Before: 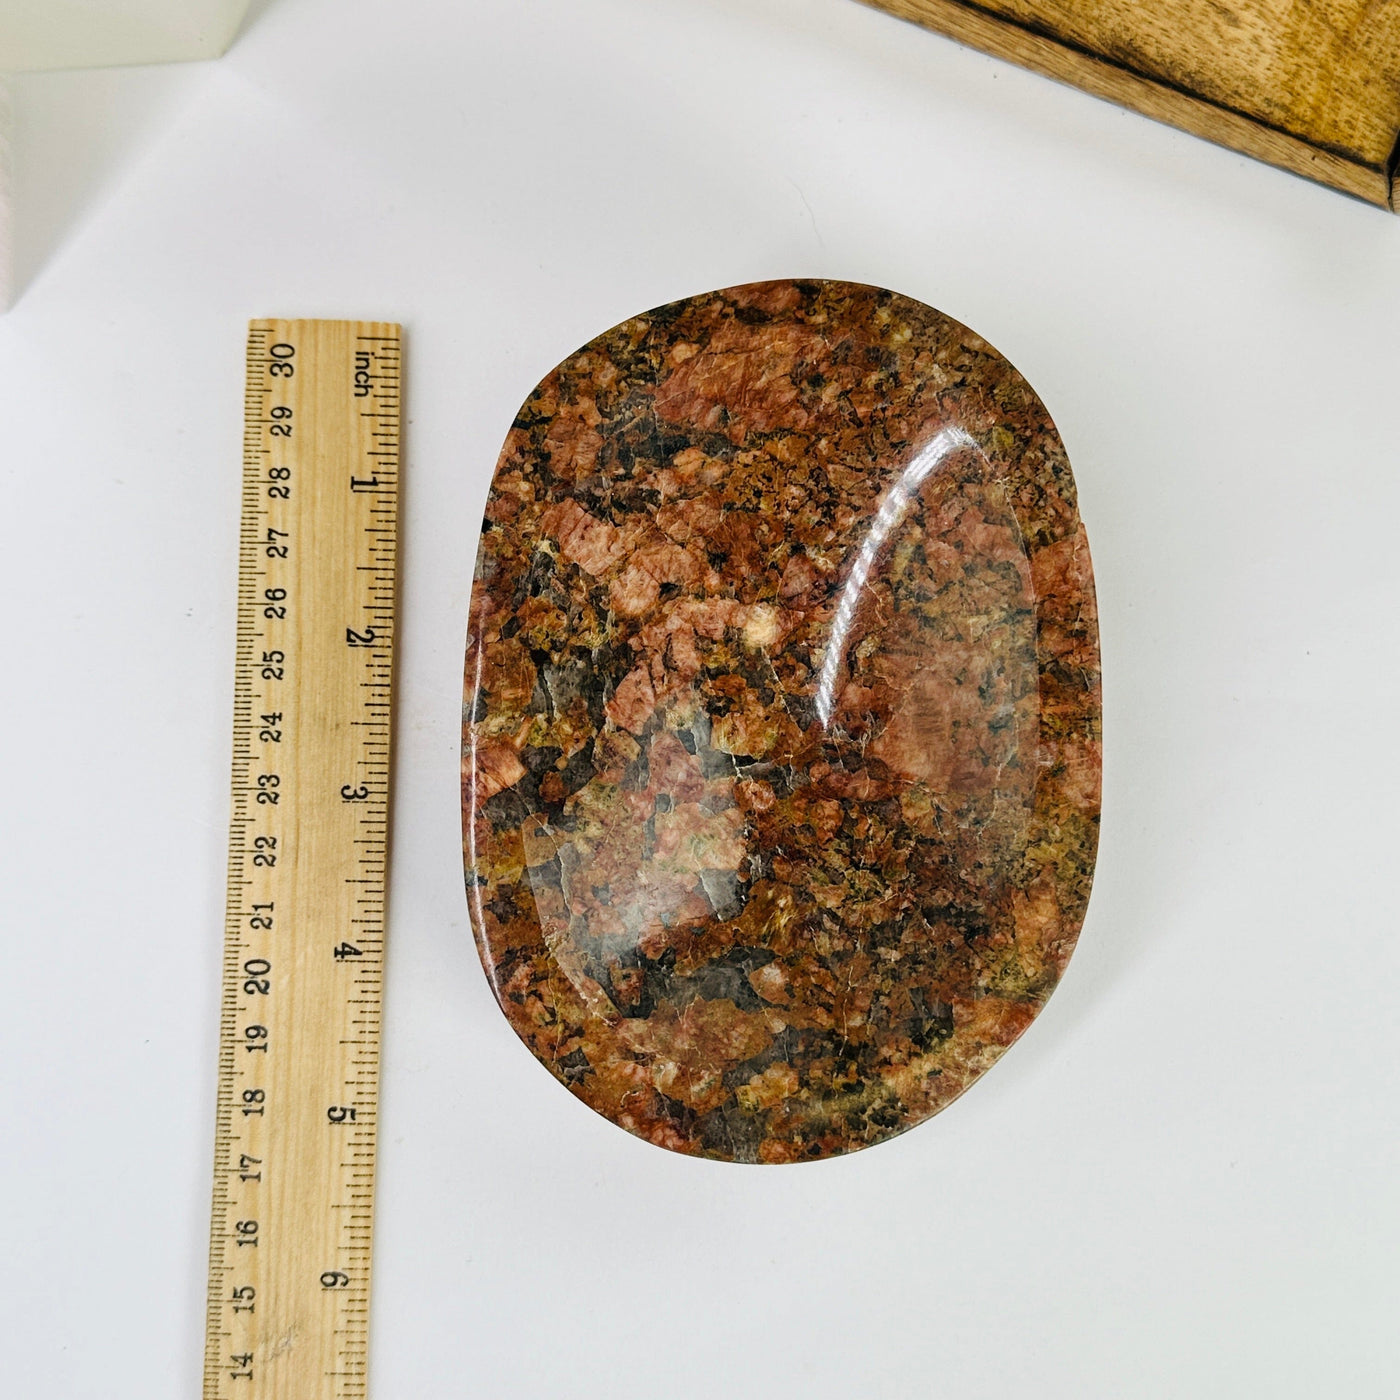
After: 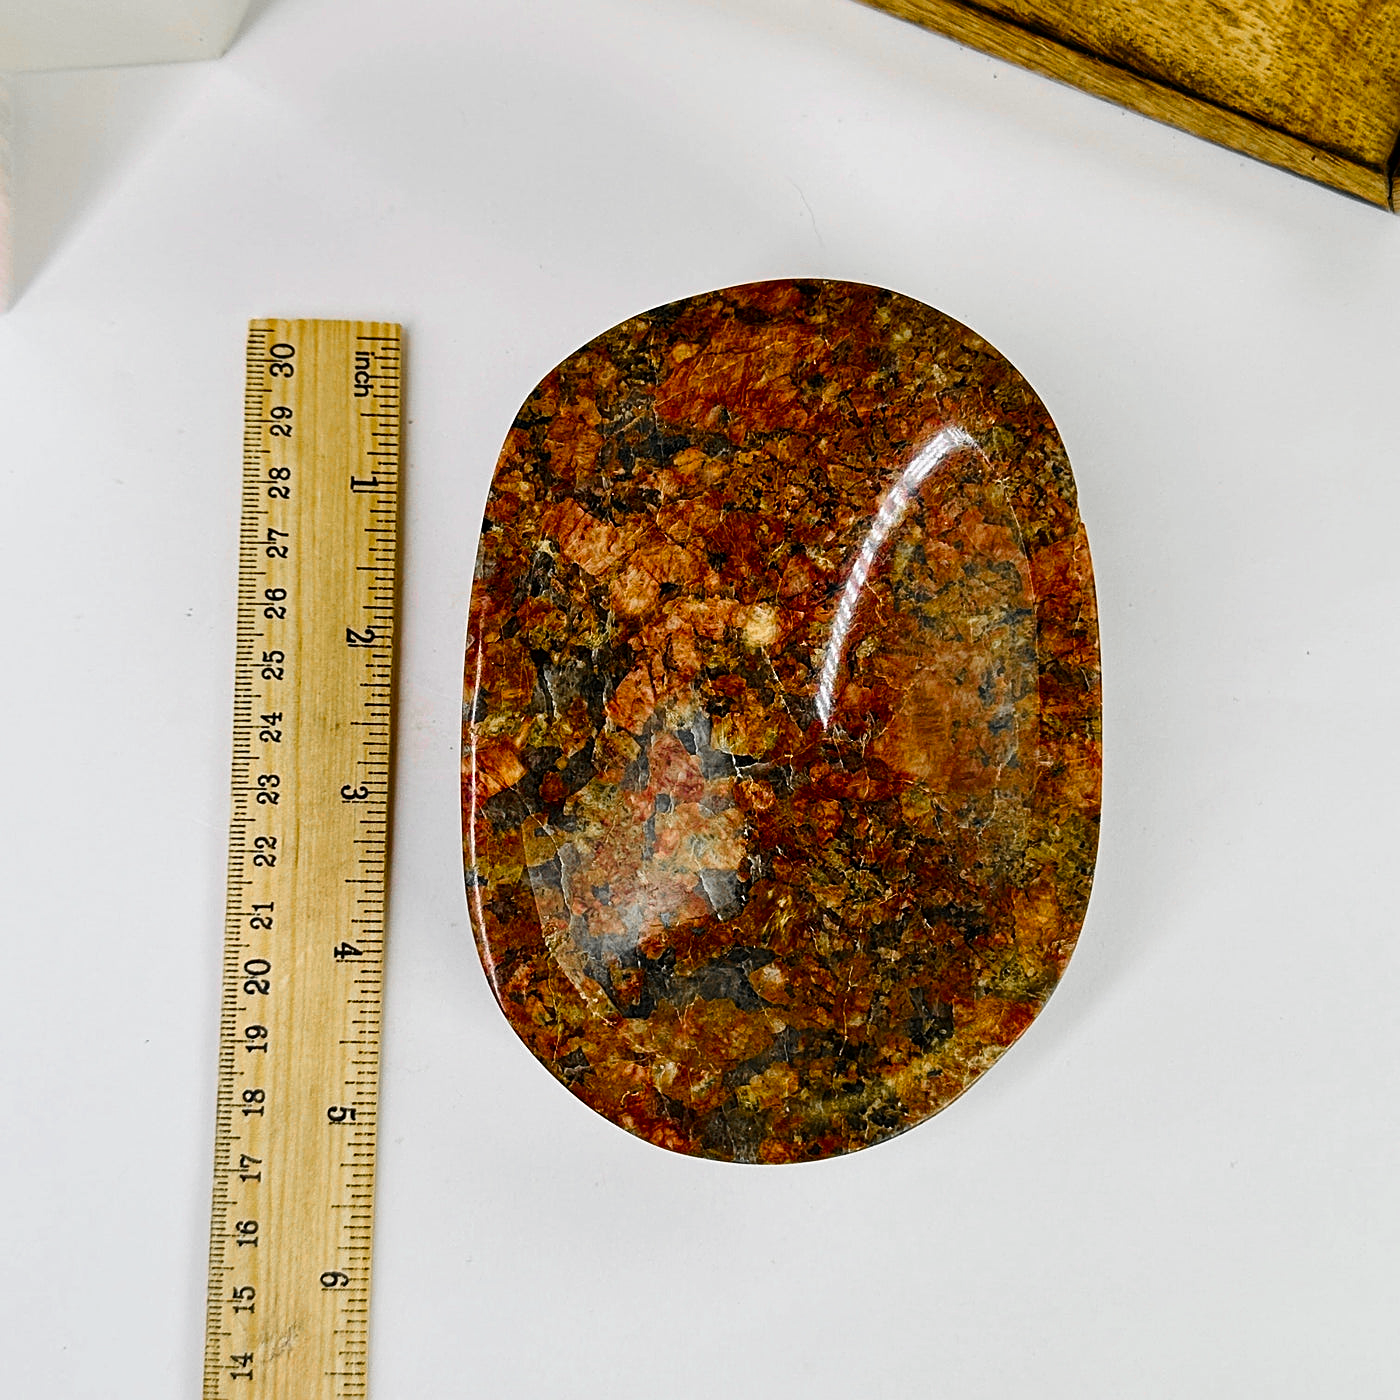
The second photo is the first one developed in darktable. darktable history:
contrast brightness saturation: contrast 0.12, brightness -0.12, saturation 0.2
sharpen: on, module defaults
color zones: curves: ch1 [(0, 0.638) (0.193, 0.442) (0.286, 0.15) (0.429, 0.14) (0.571, 0.142) (0.714, 0.154) (0.857, 0.175) (1, 0.638)]
color balance rgb: linear chroma grading › global chroma 15%, perceptual saturation grading › global saturation 30%
